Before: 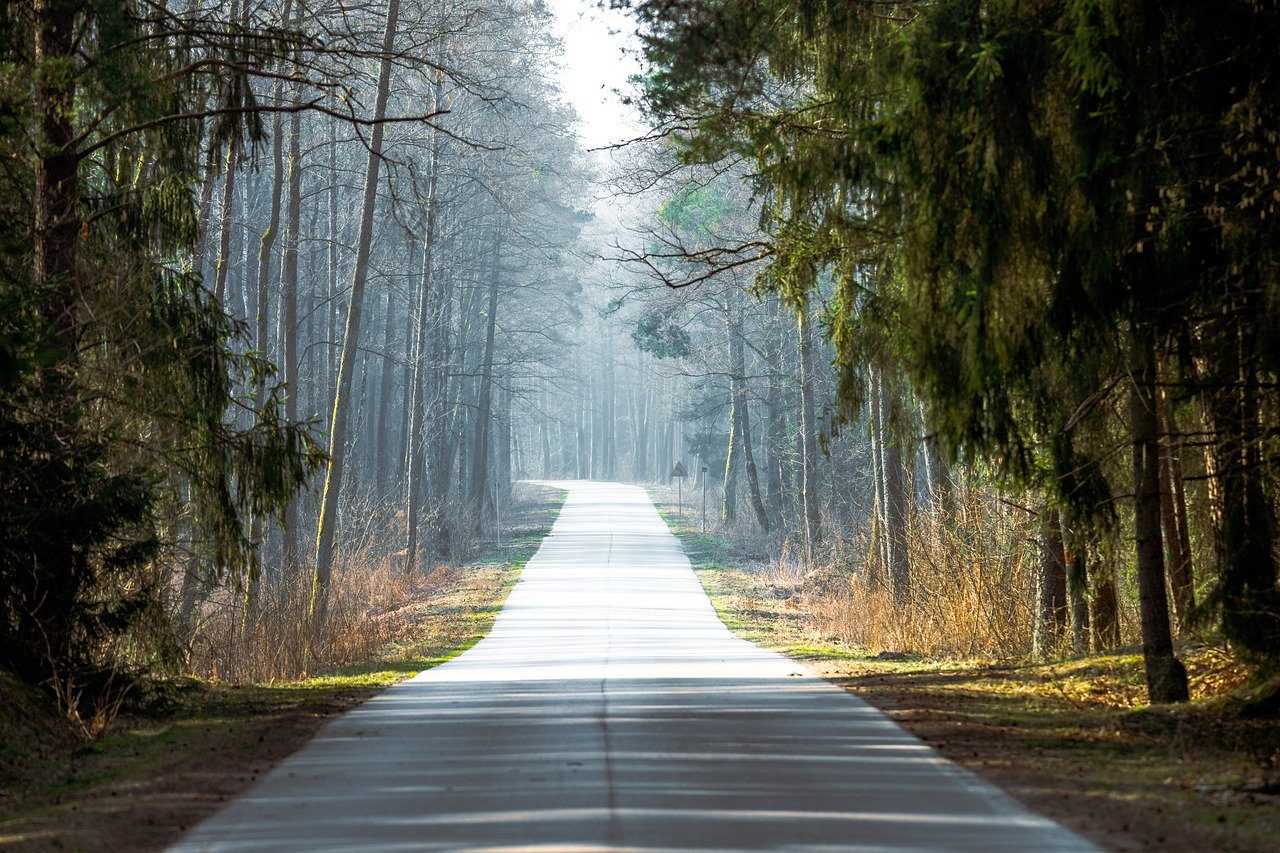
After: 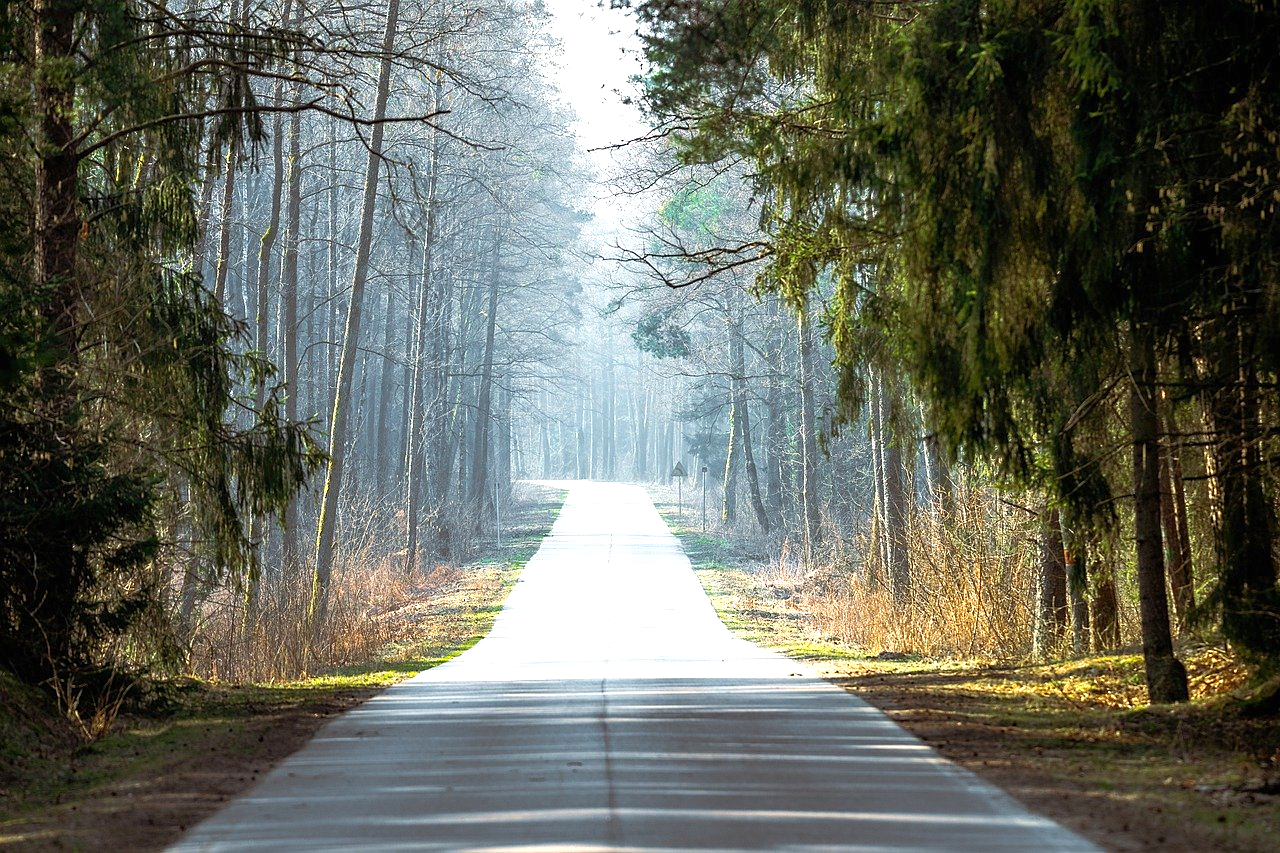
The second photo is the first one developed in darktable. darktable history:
exposure: black level correction 0, exposure 0.5 EV, compensate exposure bias true, compensate highlight preservation false
sharpen: radius 1
